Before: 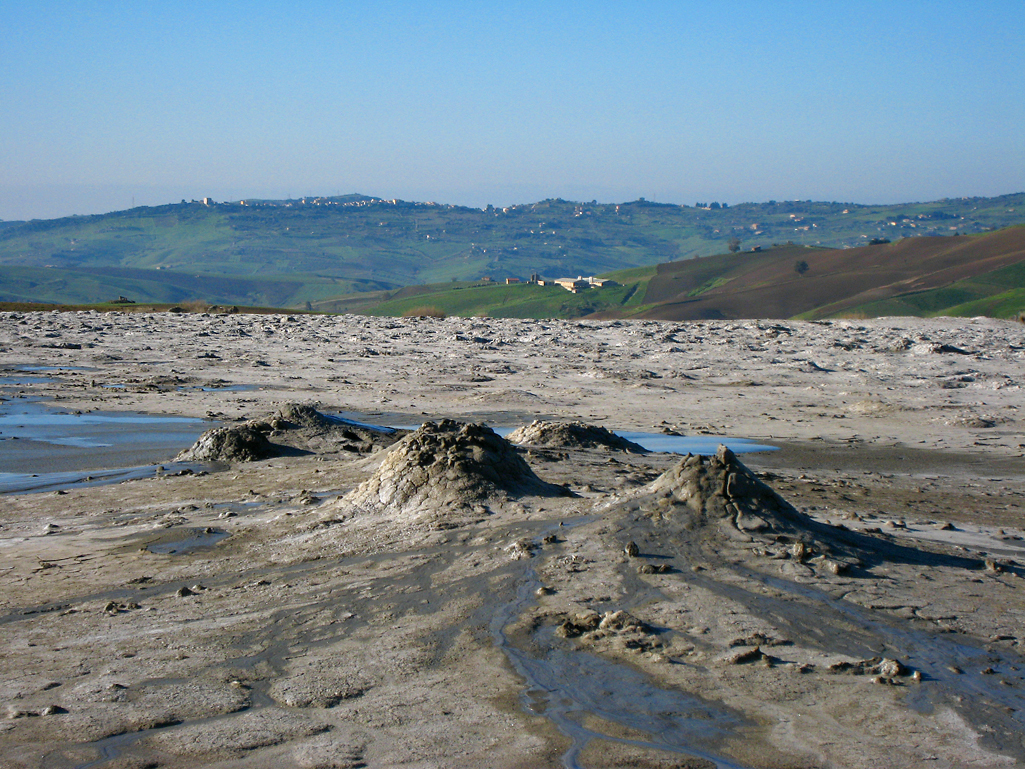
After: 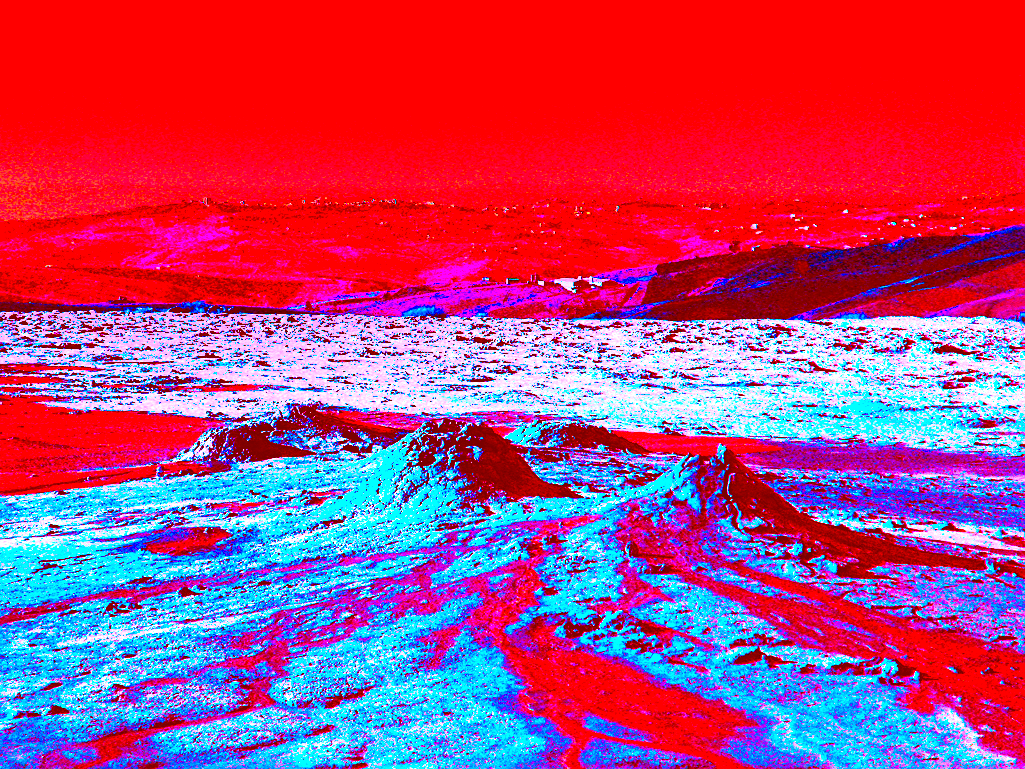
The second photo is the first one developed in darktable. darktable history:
white balance: red 1.123, blue 0.83
shadows and highlights: radius 264.75, soften with gaussian
sharpen: on, module defaults
color balance rgb: linear chroma grading › global chroma 20%, perceptual saturation grading › global saturation 65%, perceptual saturation grading › highlights 60%, perceptual saturation grading › mid-tones 50%, perceptual saturation grading › shadows 50%, perceptual brilliance grading › global brilliance 30%, perceptual brilliance grading › highlights 50%, perceptual brilliance grading › mid-tones 50%, perceptual brilliance grading › shadows -22%, global vibrance 20%
color correction: highlights a* -39.68, highlights b* -40, shadows a* -40, shadows b* -40, saturation -3
